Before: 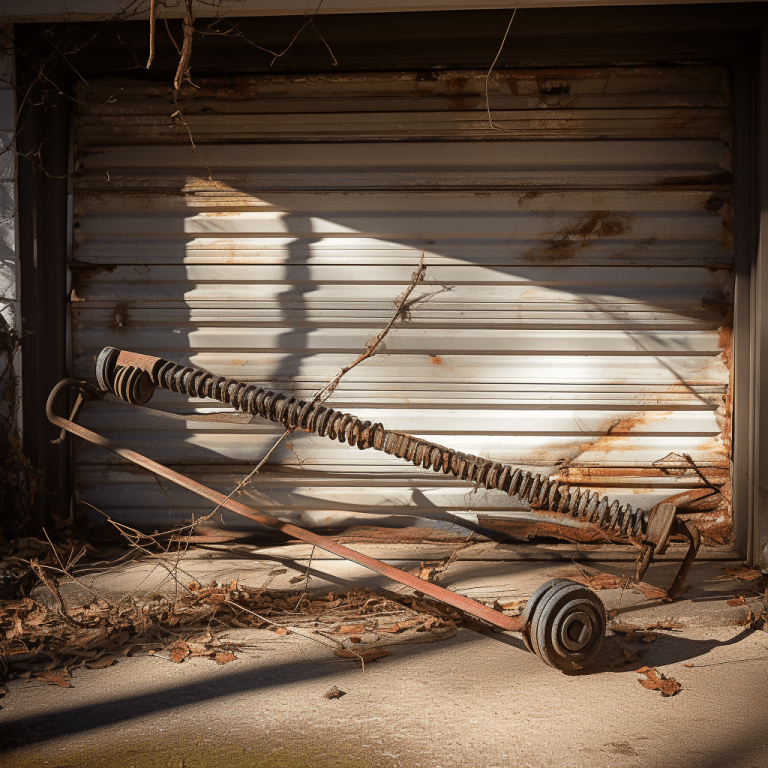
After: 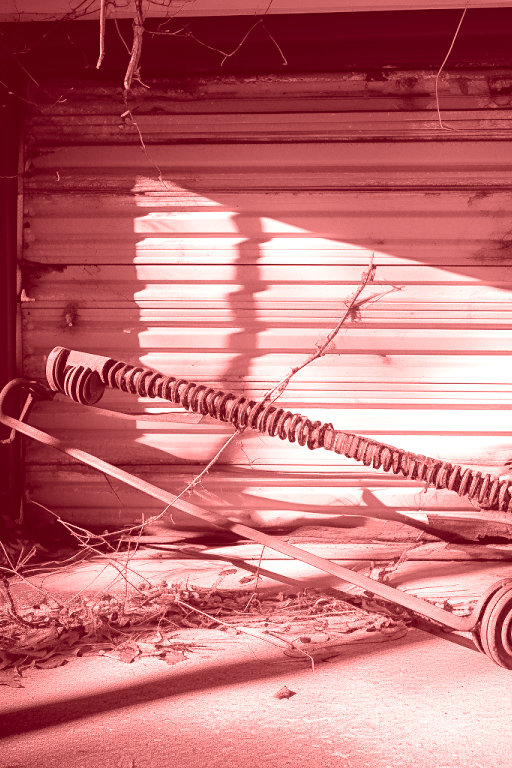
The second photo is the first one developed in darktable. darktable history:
exposure: exposure 0.657 EV, compensate highlight preservation false
crop and rotate: left 6.617%, right 26.717%
filmic rgb: black relative exposure -11.35 EV, white relative exposure 3.22 EV, hardness 6.76, color science v6 (2022)
colorize: saturation 60%, source mix 100%
